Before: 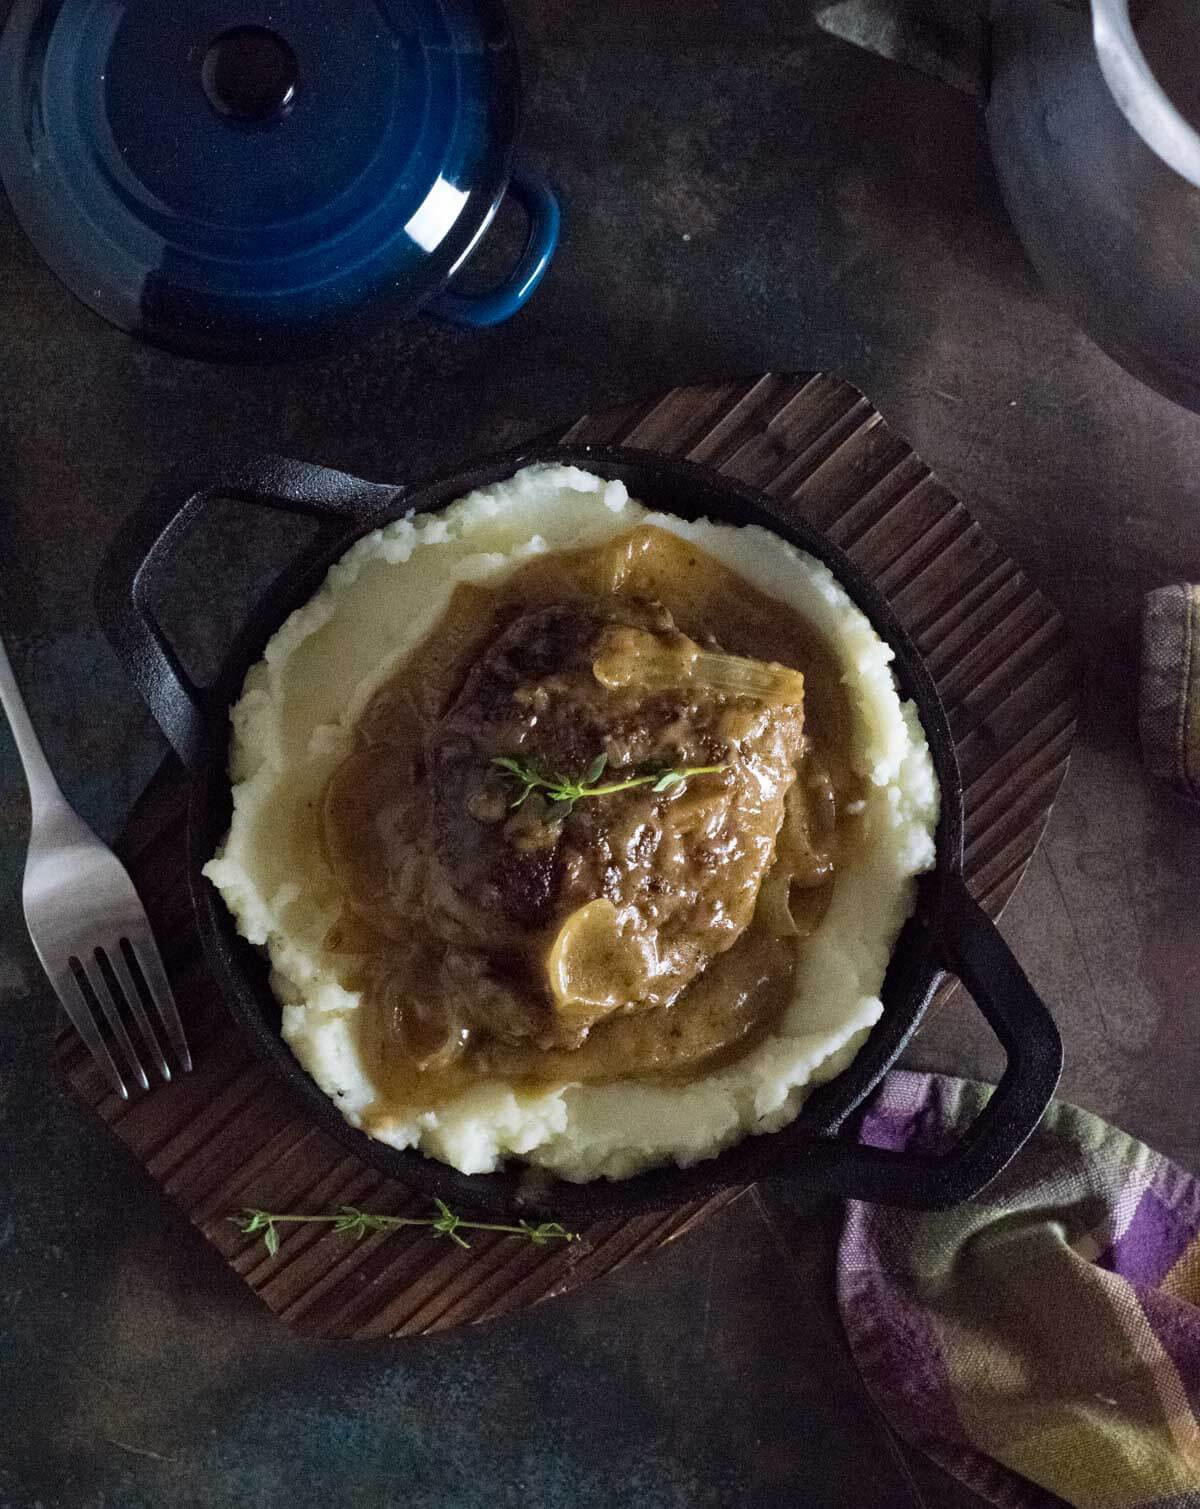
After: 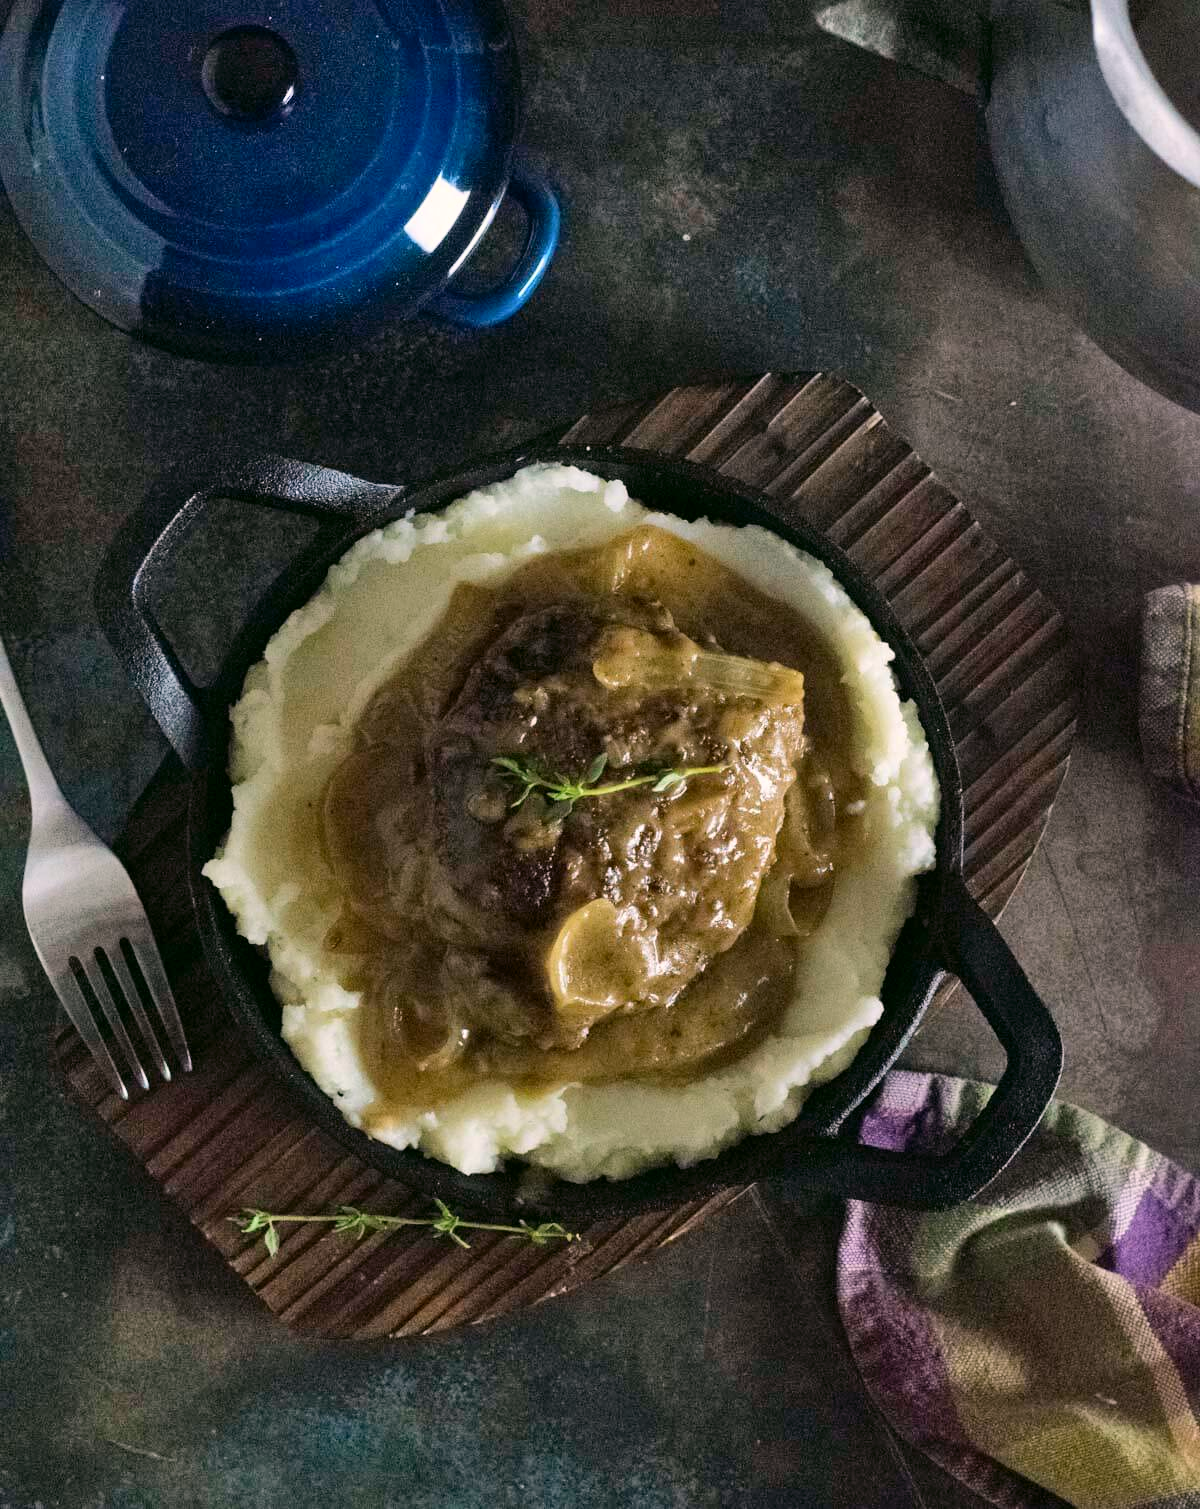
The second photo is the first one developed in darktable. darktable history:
color correction: highlights a* 4.5, highlights b* 4.94, shadows a* -7.14, shadows b* 4.84
shadows and highlights: soften with gaussian
